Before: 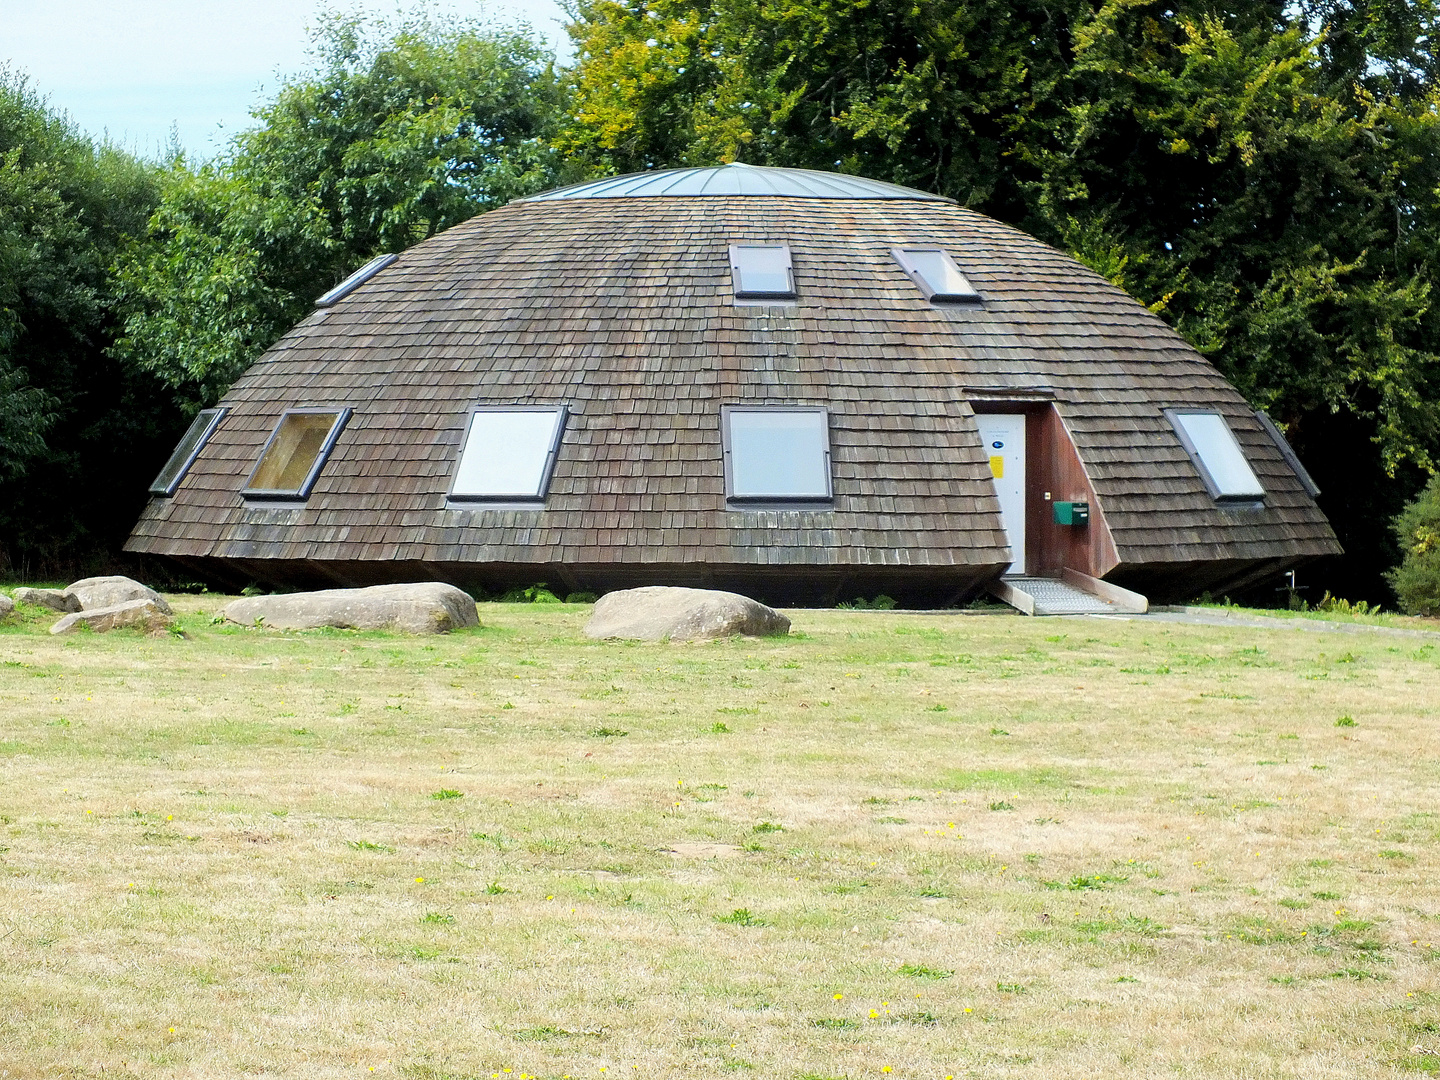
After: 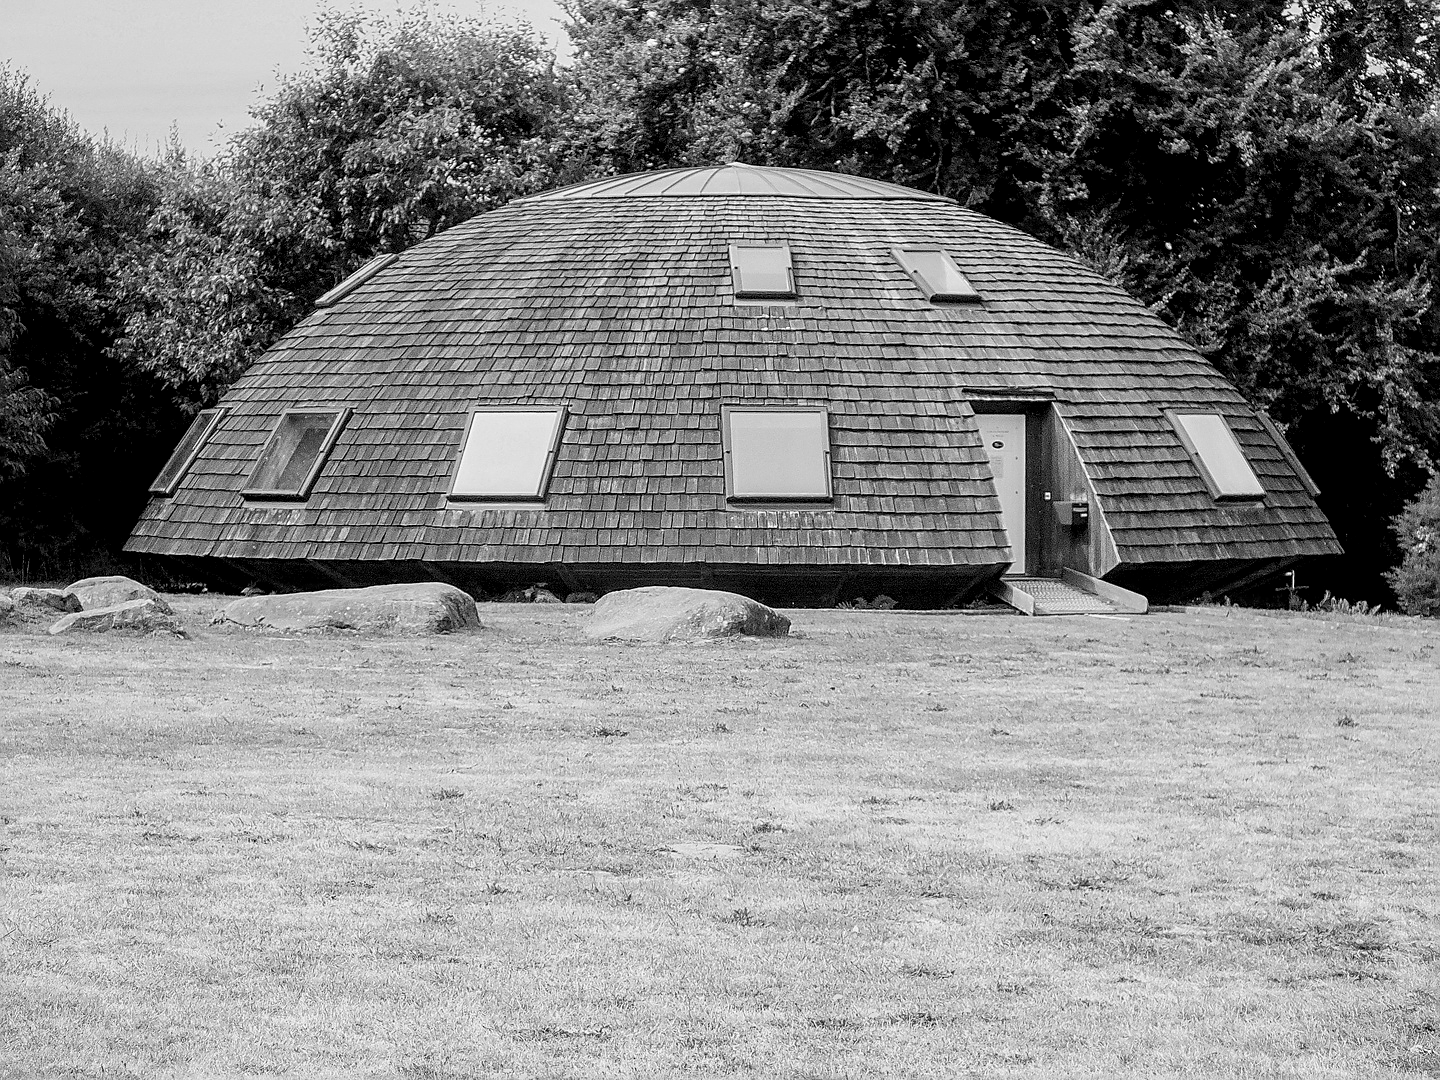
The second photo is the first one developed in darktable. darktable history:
sharpen: on, module defaults
local contrast: highlights 23%, detail 150%
color zones: curves: ch0 [(0.004, 0.588) (0.116, 0.636) (0.259, 0.476) (0.423, 0.464) (0.75, 0.5)]; ch1 [(0, 0) (0.143, 0) (0.286, 0) (0.429, 0) (0.571, 0) (0.714, 0) (0.857, 0)]
tone equalizer: -8 EV -0.001 EV, -7 EV 0.004 EV, -6 EV -0.022 EV, -5 EV 0.019 EV, -4 EV -0.021 EV, -3 EV 0.004 EV, -2 EV -0.057 EV, -1 EV -0.276 EV, +0 EV -0.599 EV, edges refinement/feathering 500, mask exposure compensation -1.57 EV, preserve details no
